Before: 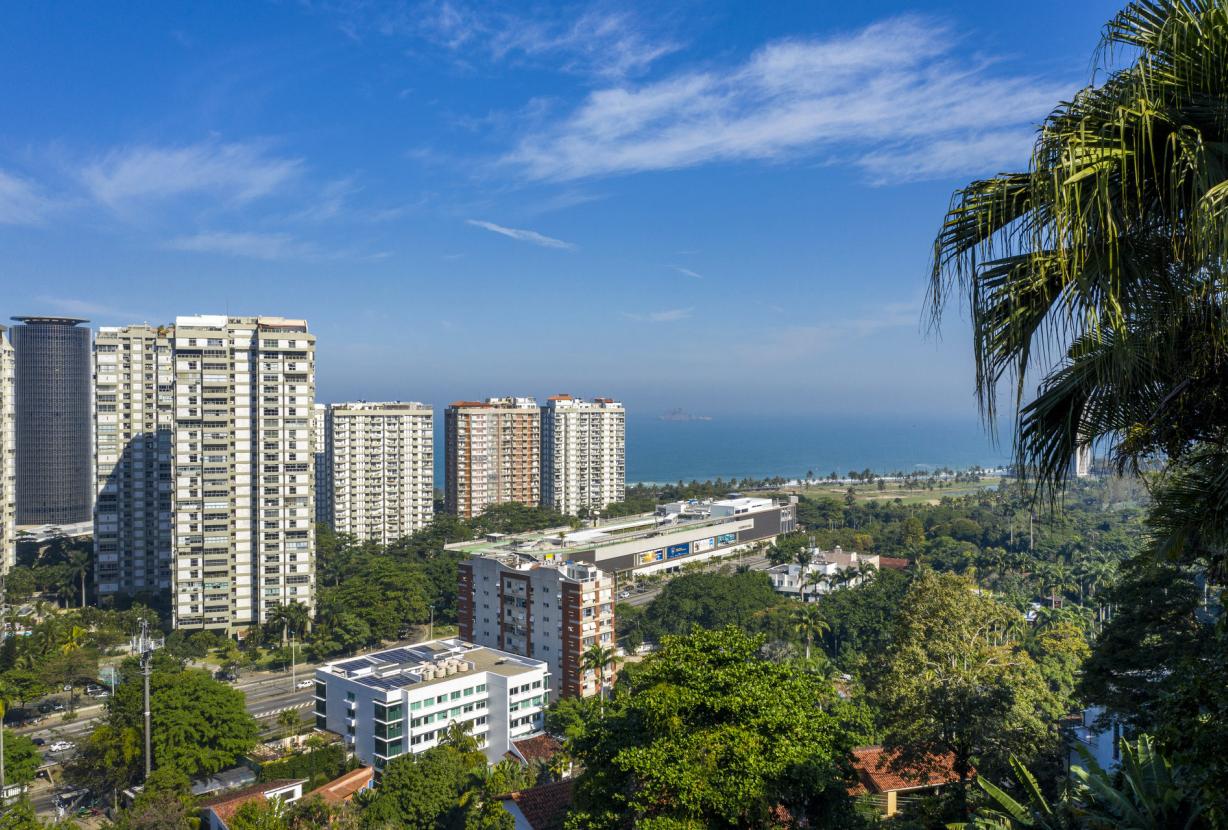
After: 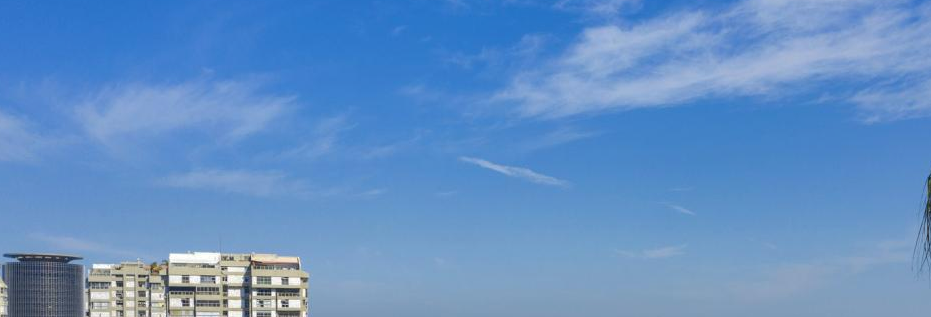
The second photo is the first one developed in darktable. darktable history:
shadows and highlights: shadows 29.85
crop: left 0.57%, top 7.627%, right 23.573%, bottom 54.135%
